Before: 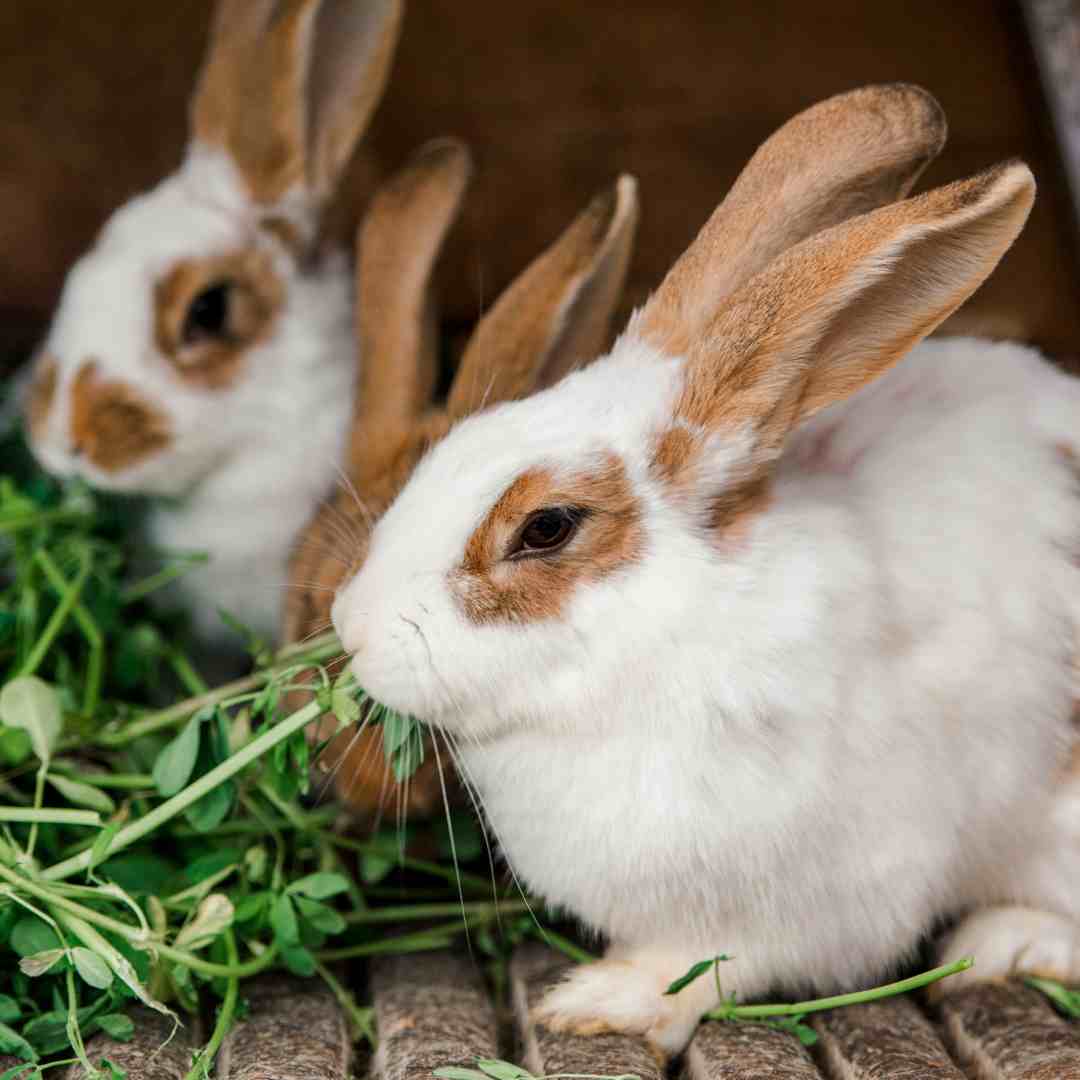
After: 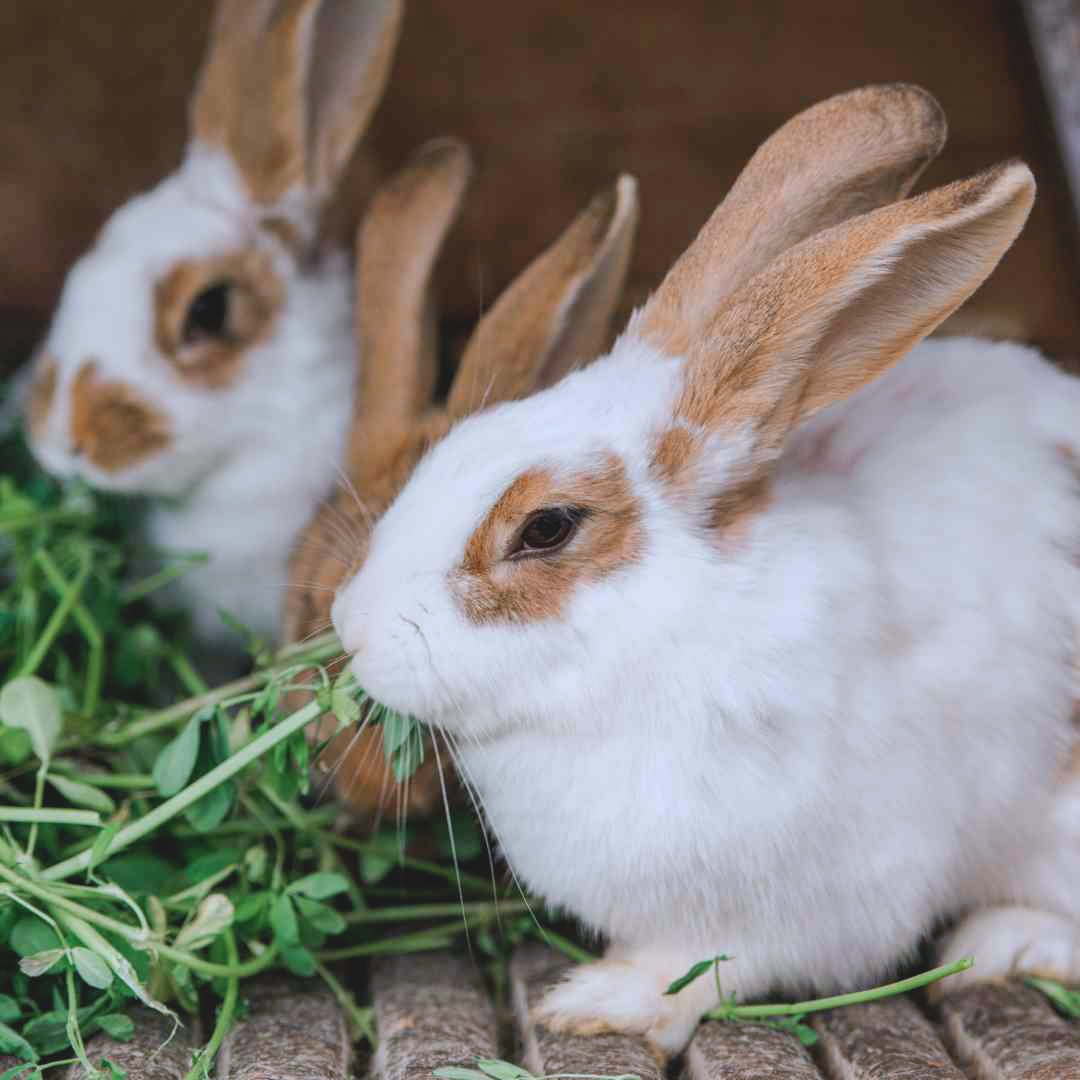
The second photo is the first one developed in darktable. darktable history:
contrast brightness saturation: contrast -0.15, brightness 0.05, saturation -0.12
color calibration: illuminant as shot in camera, x 0.37, y 0.382, temperature 4313.32 K
